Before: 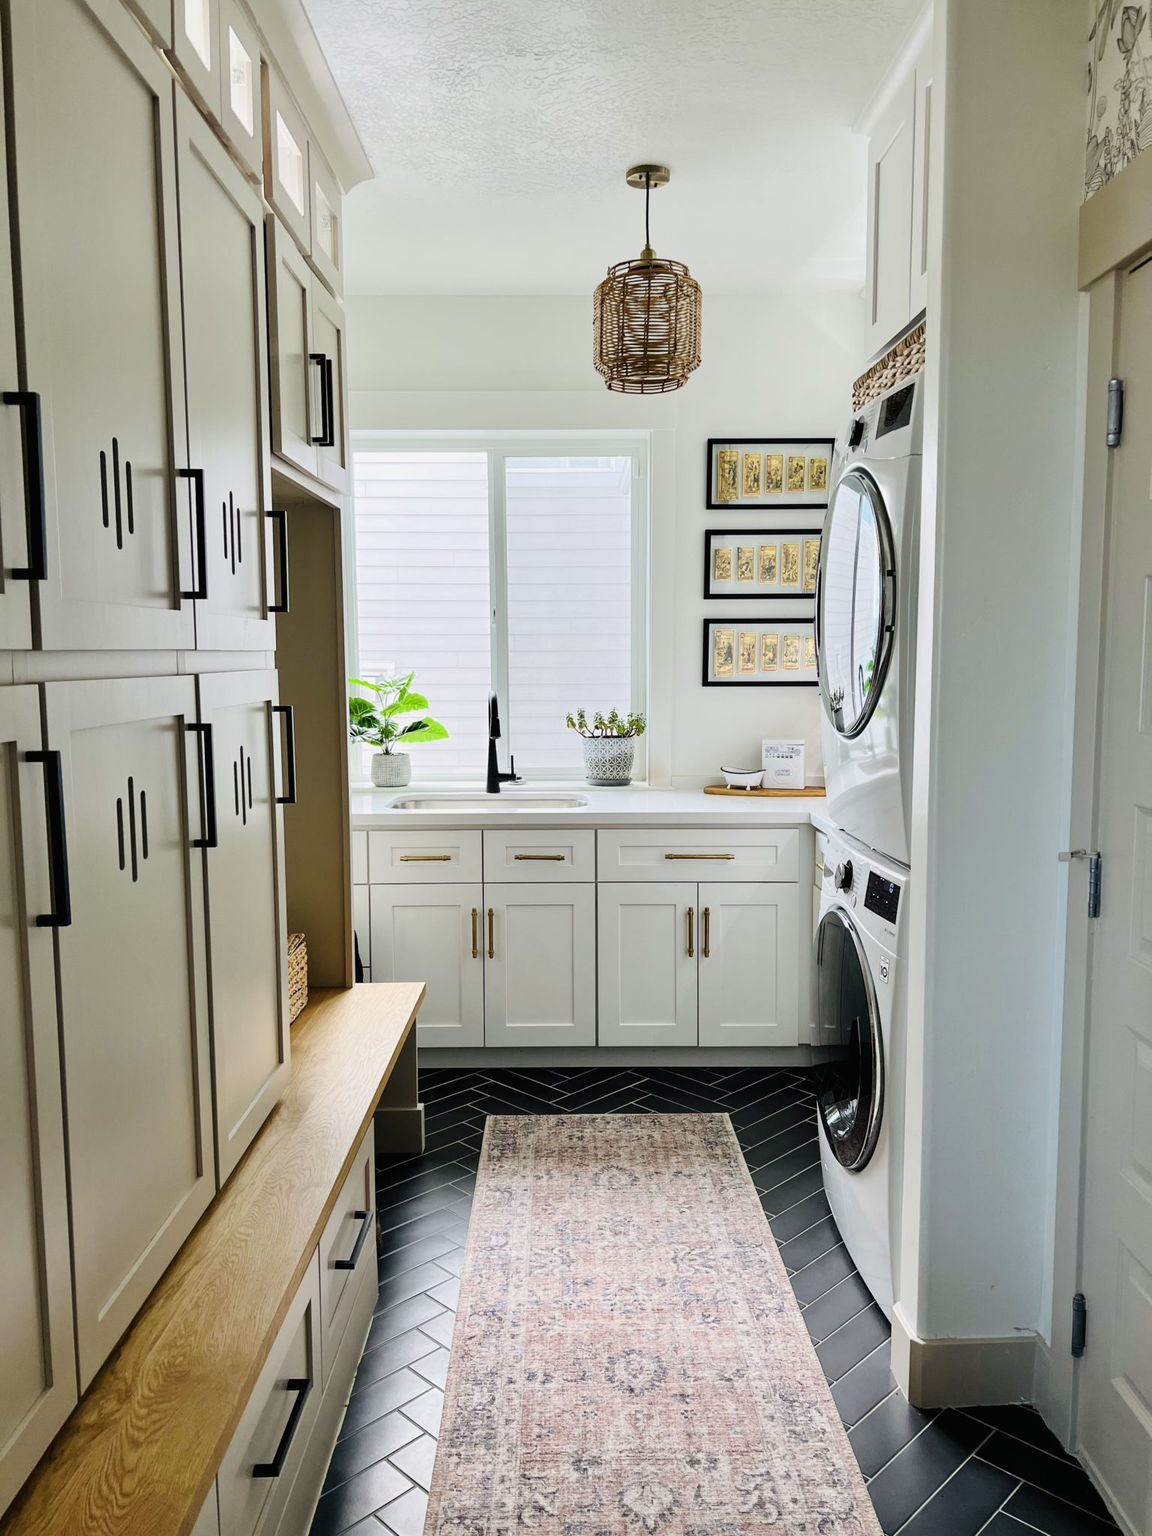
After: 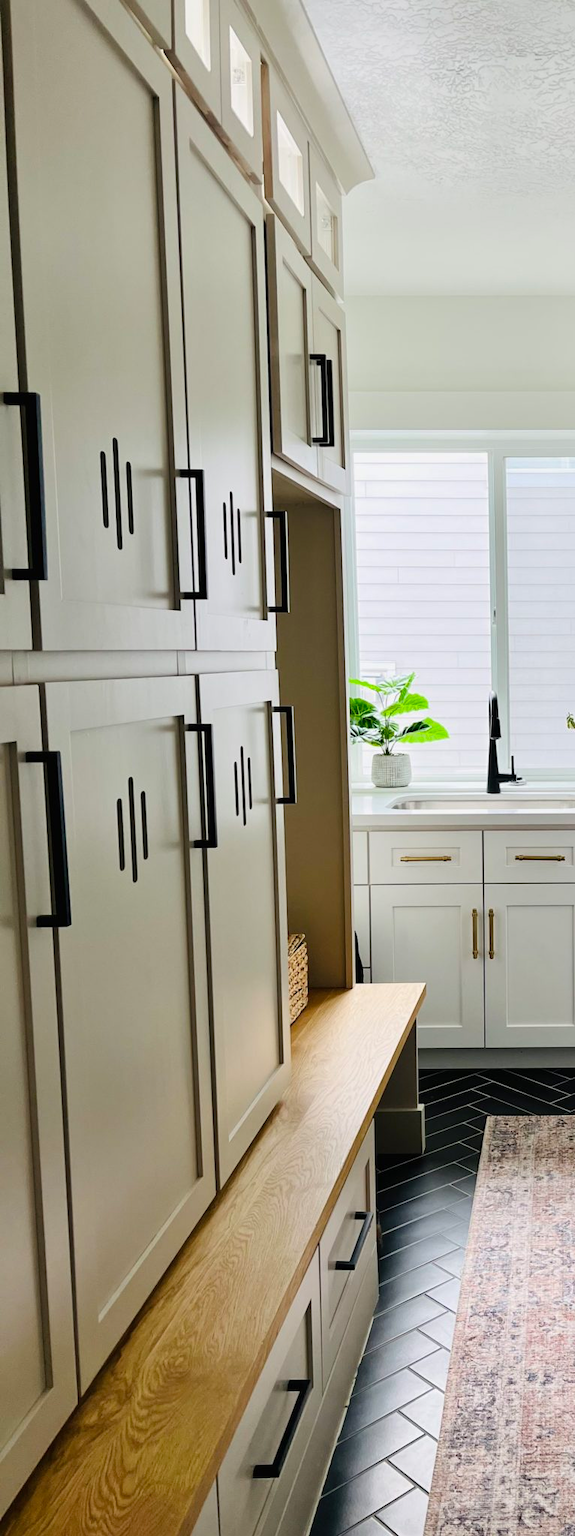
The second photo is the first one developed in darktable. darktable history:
crop and rotate: left 0.021%, right 50.038%
